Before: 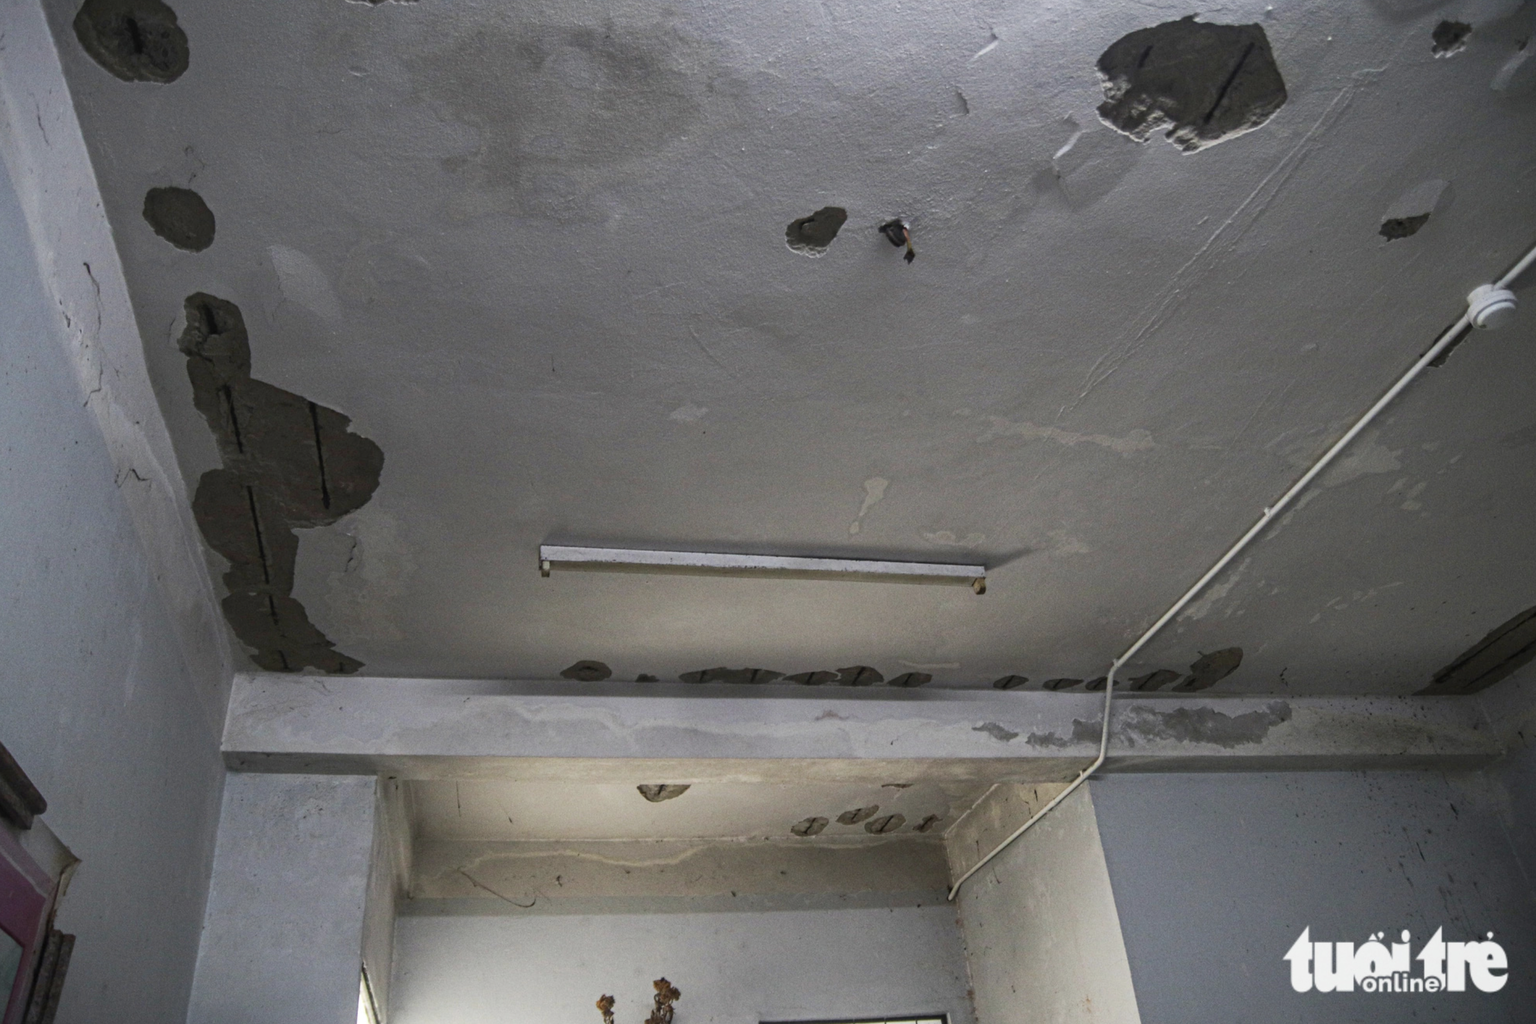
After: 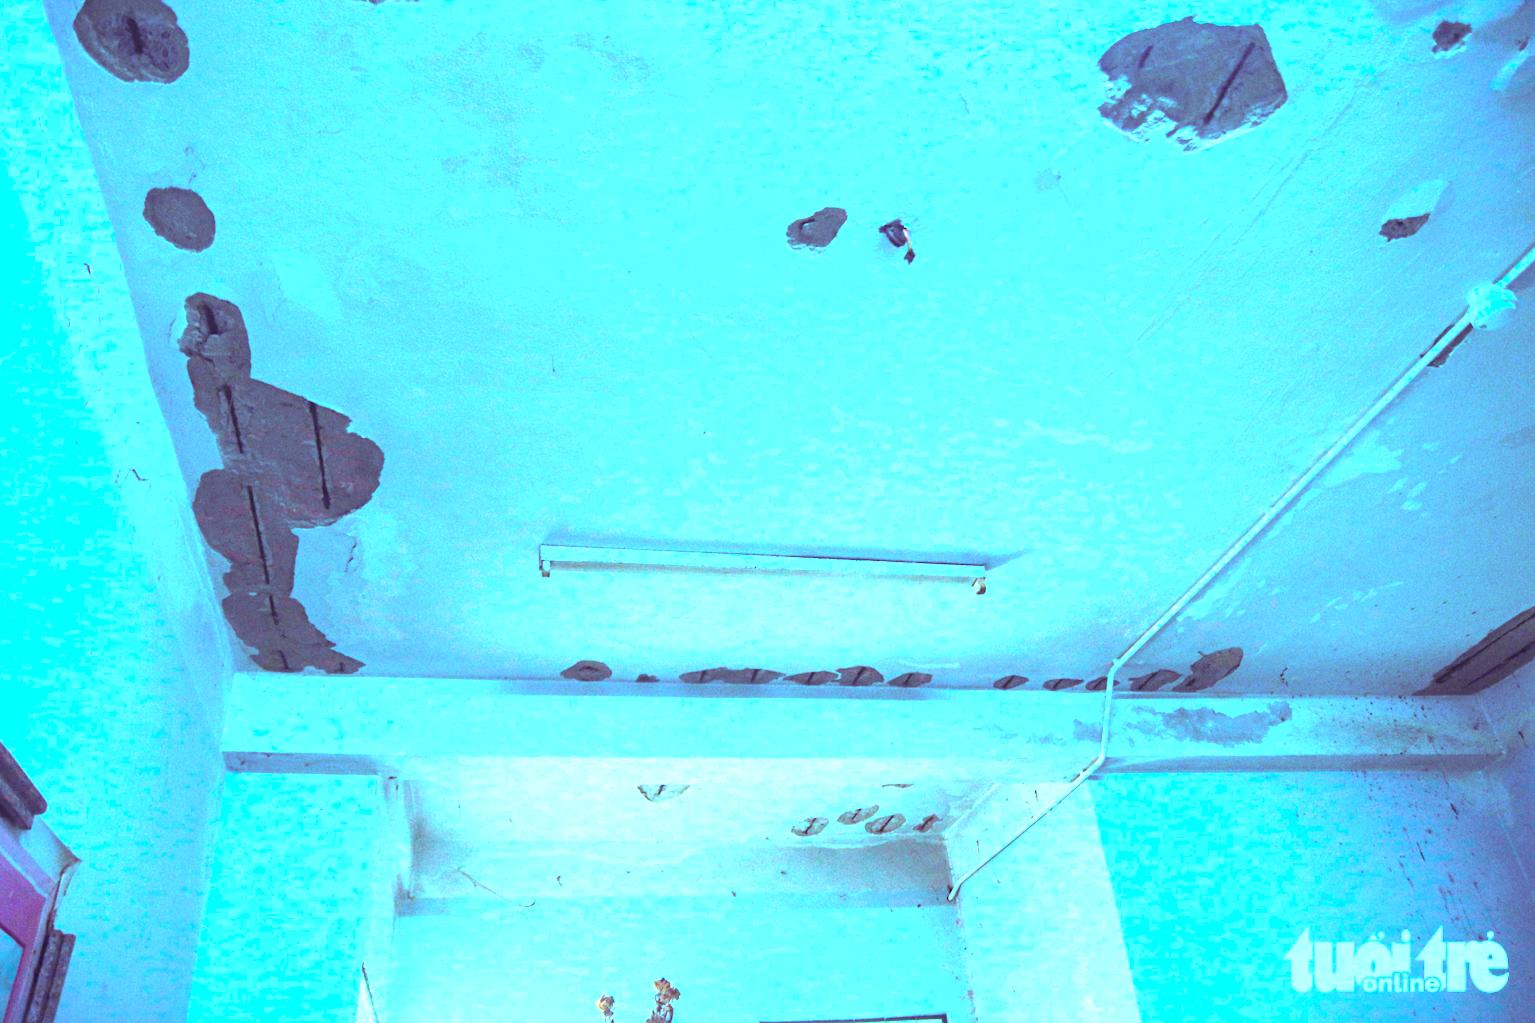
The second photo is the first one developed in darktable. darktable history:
exposure: black level correction 0, exposure 2.327 EV, compensate exposure bias true, compensate highlight preservation false
color balance rgb: shadows lift › luminance 0.49%, shadows lift › chroma 6.83%, shadows lift › hue 300.29°, power › hue 208.98°, highlights gain › luminance 20.24%, highlights gain › chroma 13.17%, highlights gain › hue 173.85°, perceptual saturation grading › global saturation 18.05%
color calibration: output R [1.107, -0.012, -0.003, 0], output B [0, 0, 1.308, 0], illuminant custom, x 0.389, y 0.387, temperature 3838.64 K
